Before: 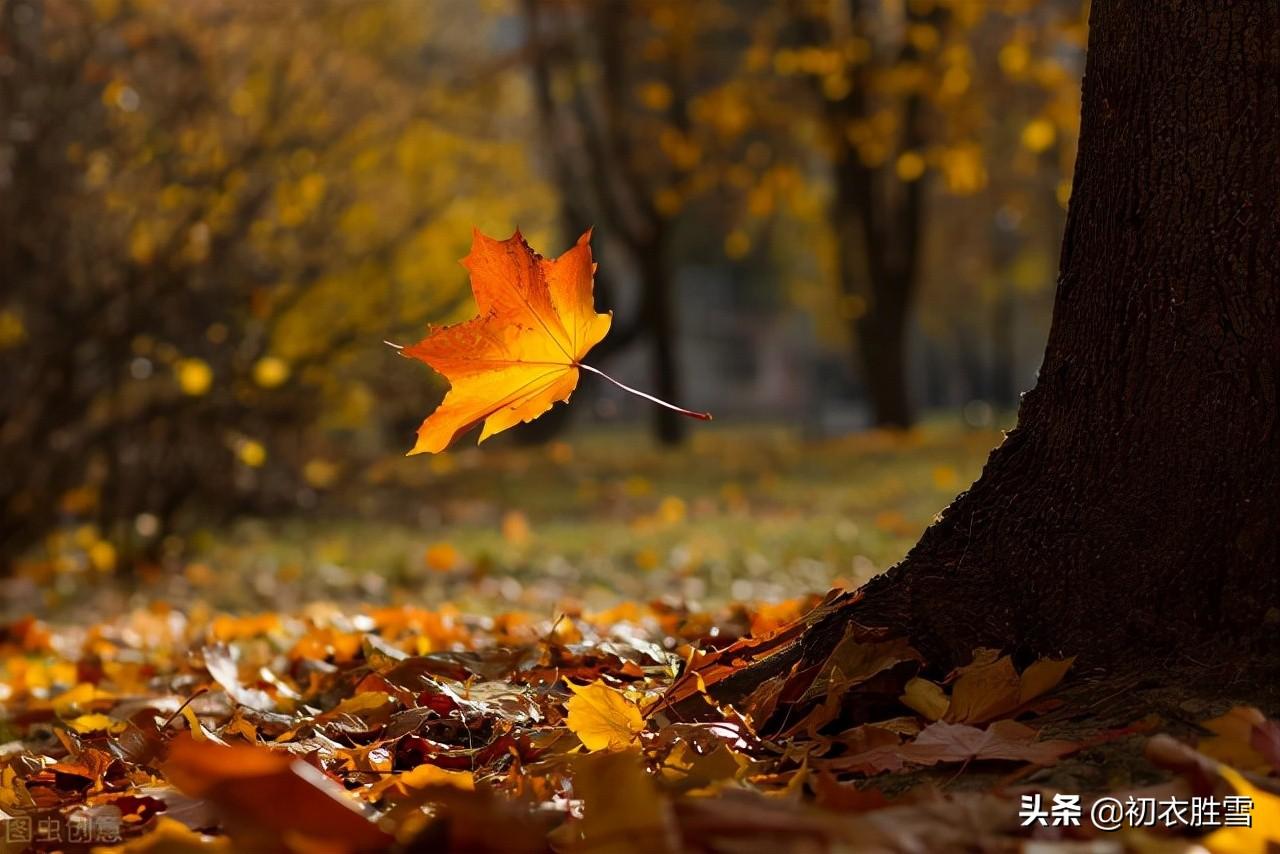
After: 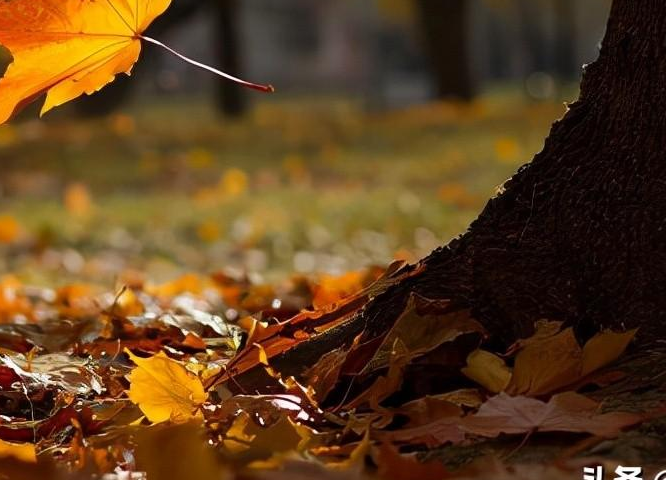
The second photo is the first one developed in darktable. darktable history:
crop: left 34.269%, top 38.426%, right 13.644%, bottom 5.357%
